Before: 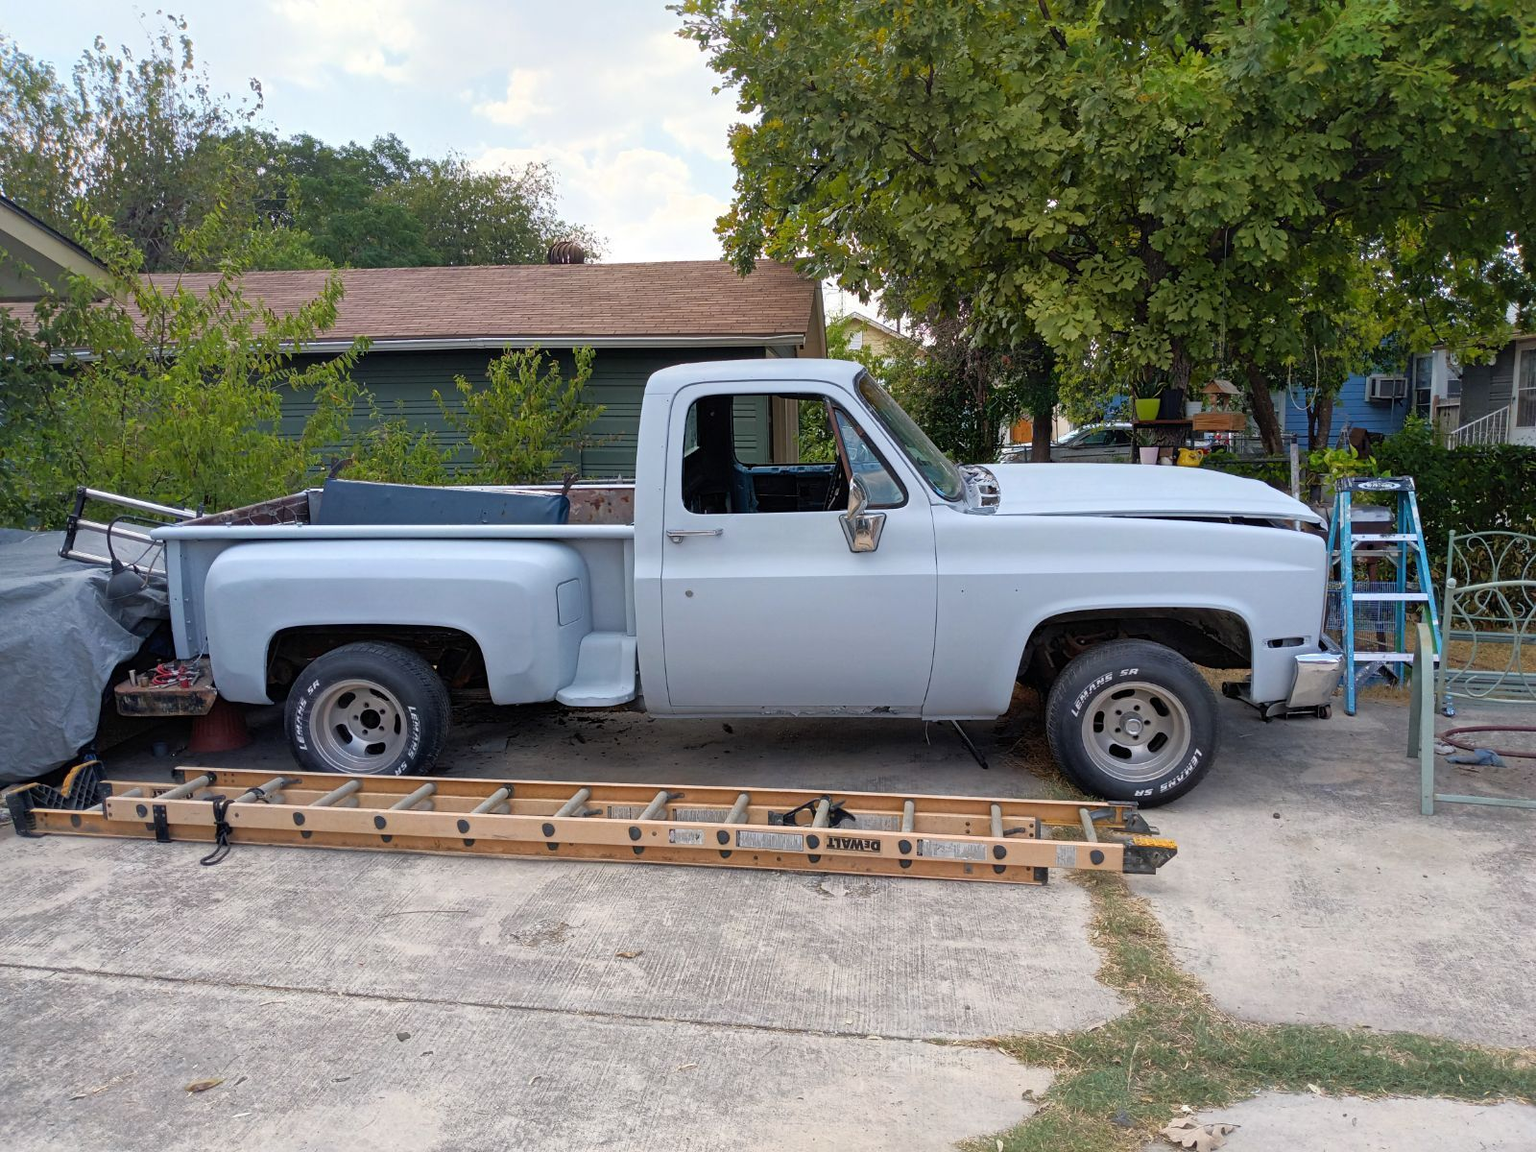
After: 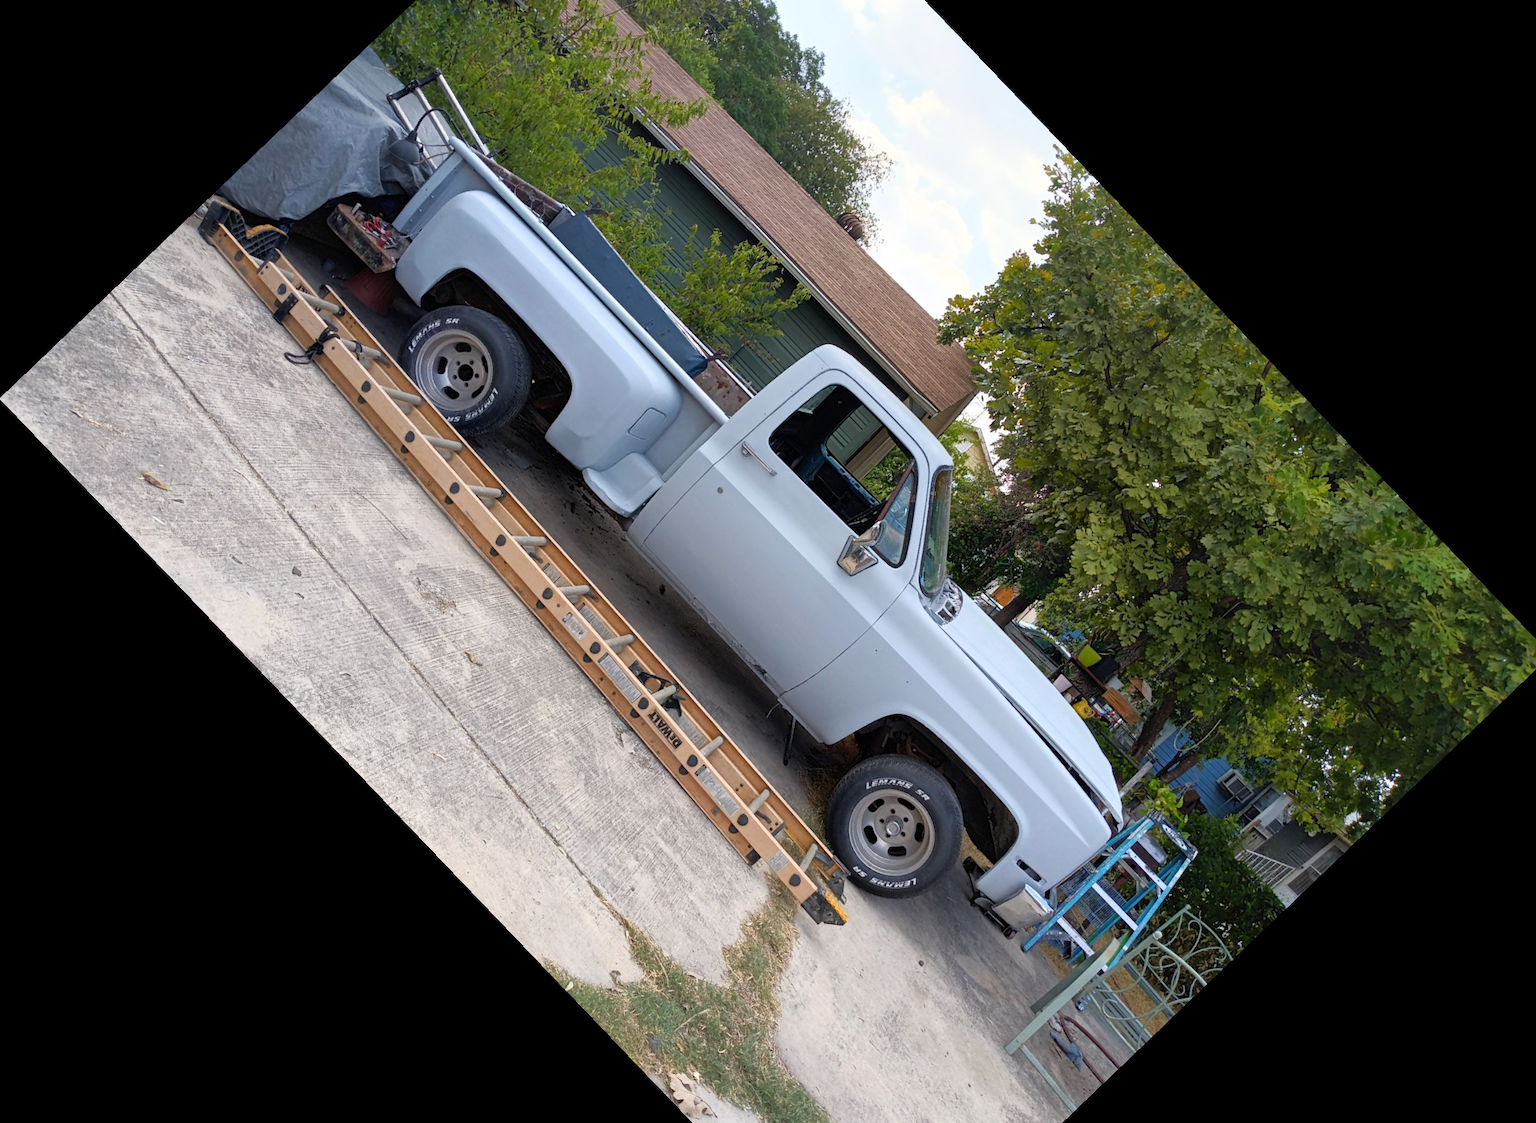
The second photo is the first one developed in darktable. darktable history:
shadows and highlights: shadows 0, highlights 40
crop and rotate: angle -46.26°, top 16.234%, right 0.912%, bottom 11.704%
